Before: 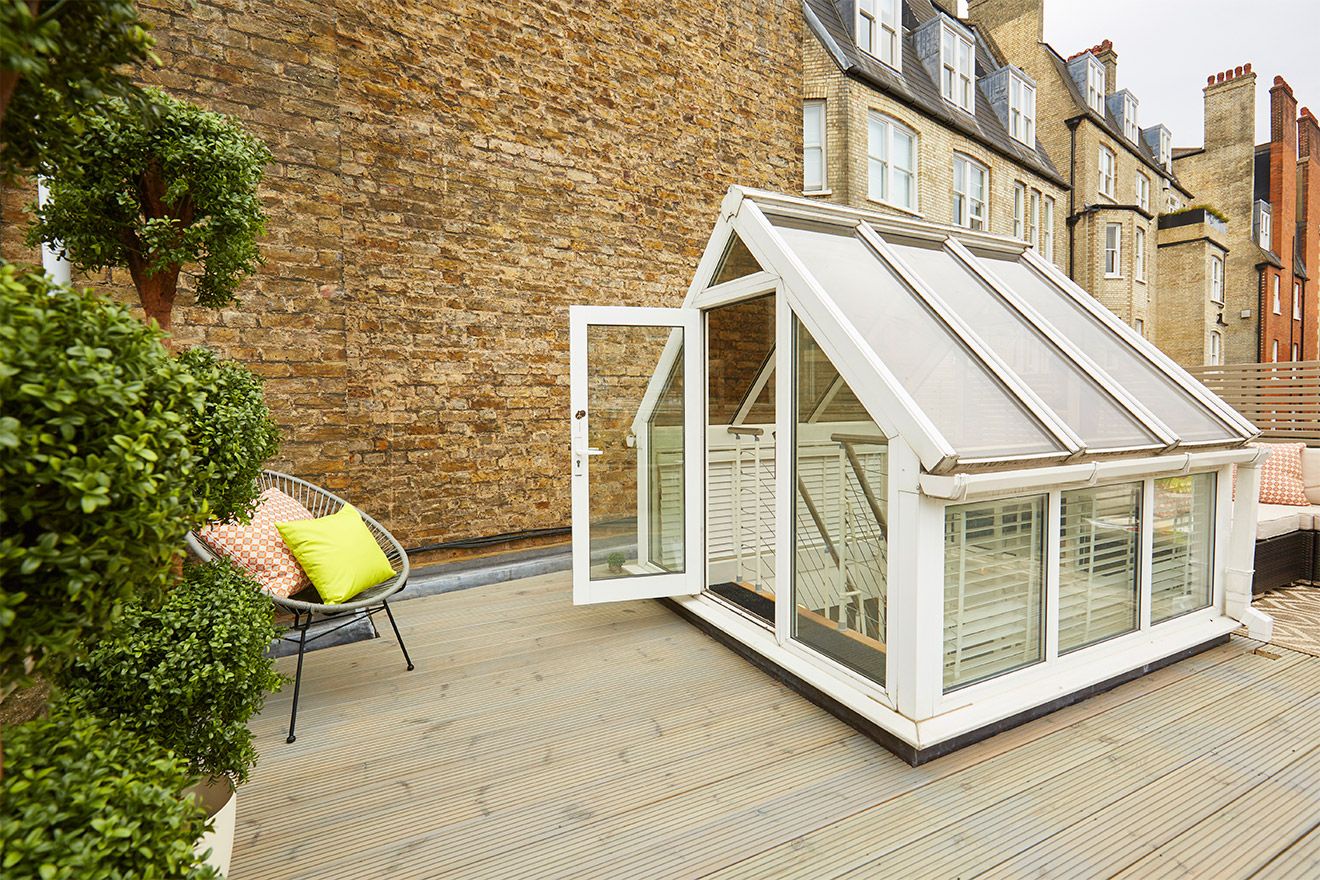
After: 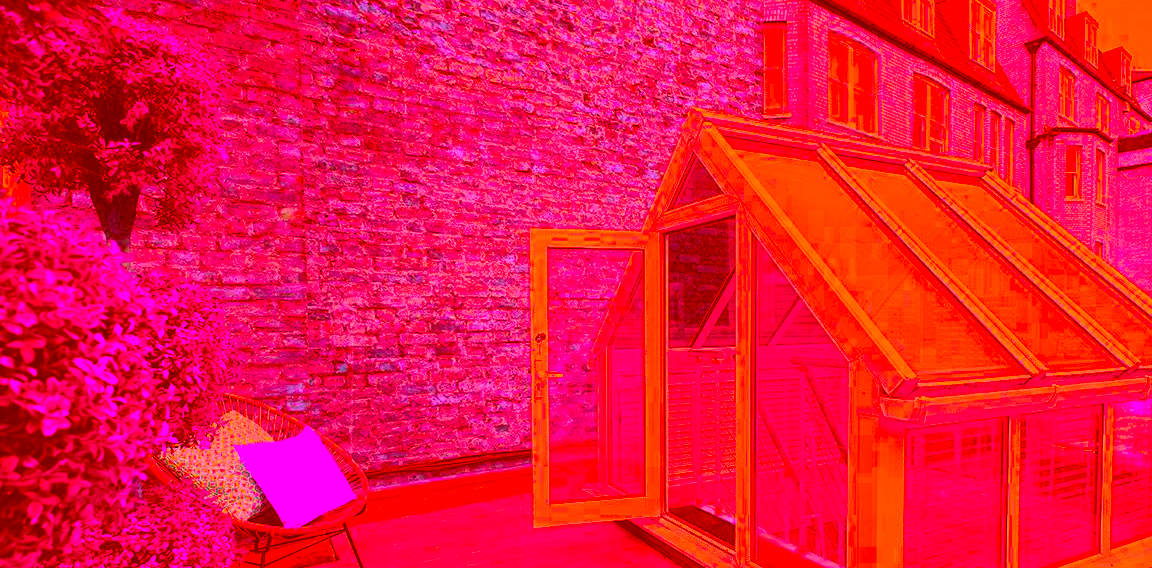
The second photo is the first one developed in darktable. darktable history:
color correction: highlights a* -39.28, highlights b* -39.95, shadows a* -39.9, shadows b* -39.66, saturation -2.95
crop: left 3.068%, top 8.833%, right 9.65%, bottom 26.607%
